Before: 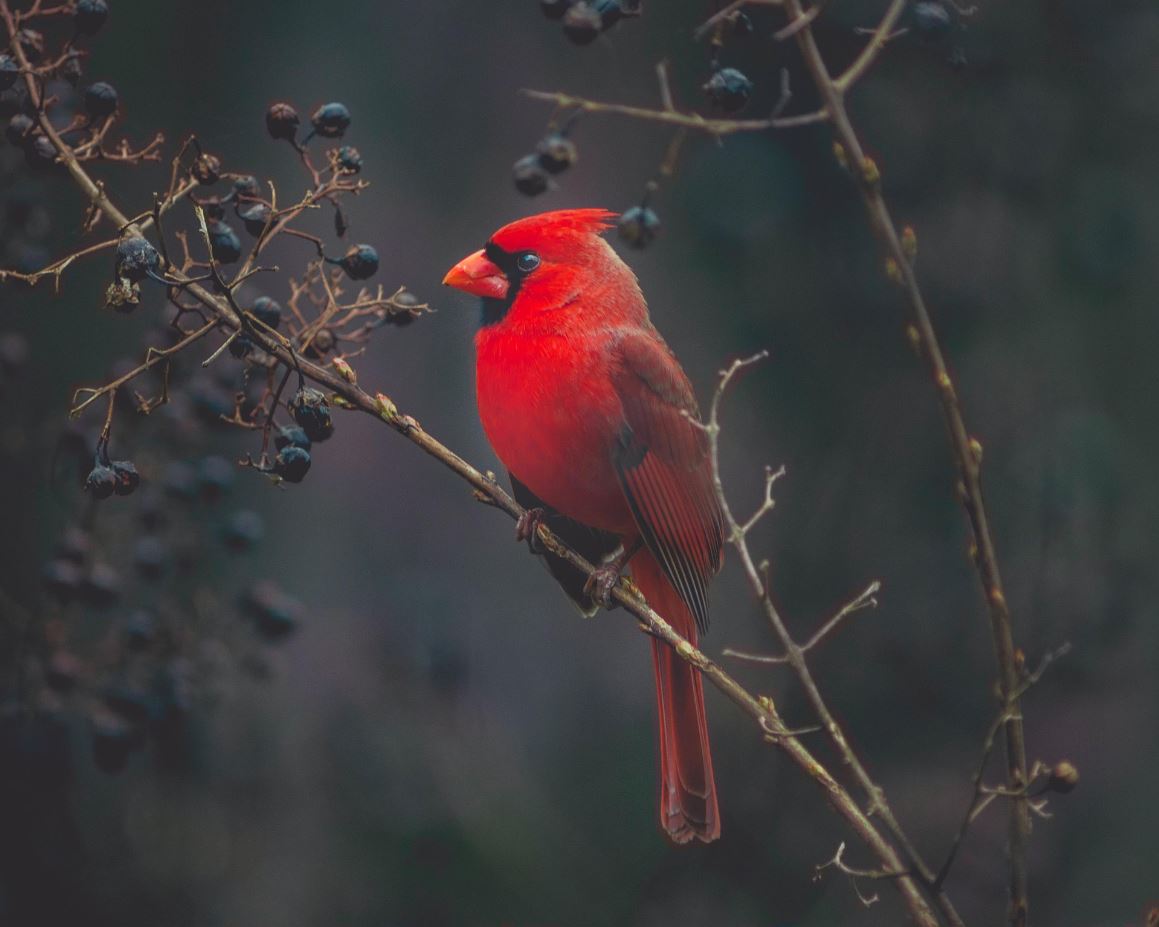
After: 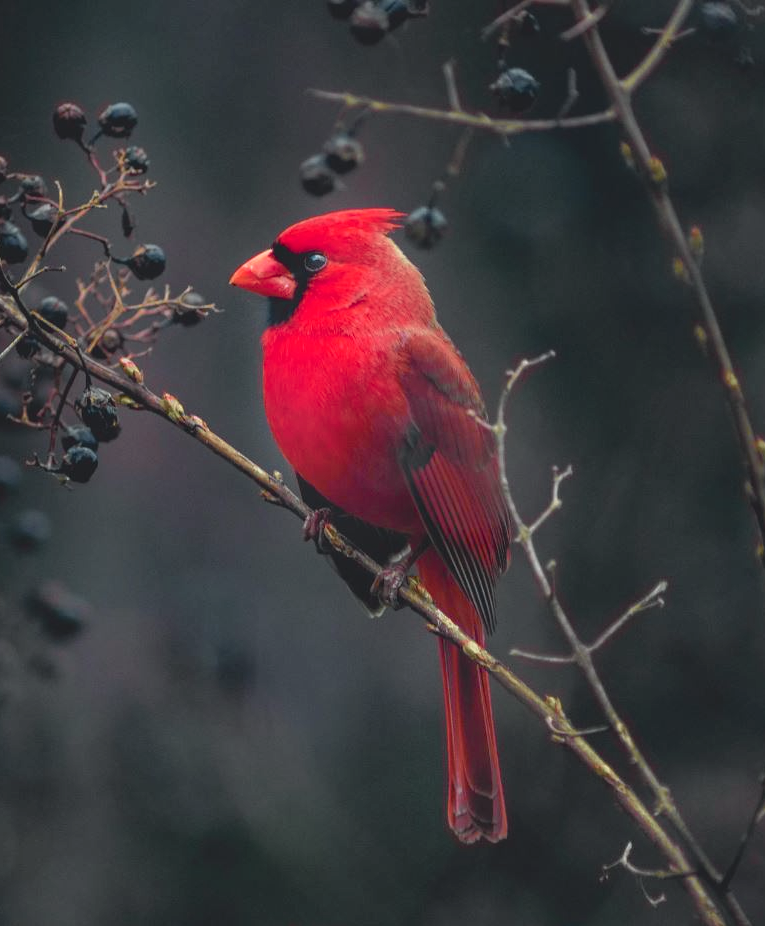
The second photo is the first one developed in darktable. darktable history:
crop and rotate: left 18.442%, right 15.508%
tone curve: curves: ch0 [(0, 0) (0.105, 0.068) (0.195, 0.162) (0.283, 0.283) (0.384, 0.404) (0.485, 0.531) (0.638, 0.681) (0.795, 0.879) (1, 0.977)]; ch1 [(0, 0) (0.161, 0.092) (0.35, 0.33) (0.379, 0.401) (0.456, 0.469) (0.504, 0.498) (0.53, 0.532) (0.58, 0.619) (0.635, 0.671) (1, 1)]; ch2 [(0, 0) (0.371, 0.362) (0.437, 0.437) (0.483, 0.484) (0.53, 0.515) (0.56, 0.58) (0.622, 0.606) (1, 1)], color space Lab, independent channels, preserve colors none
